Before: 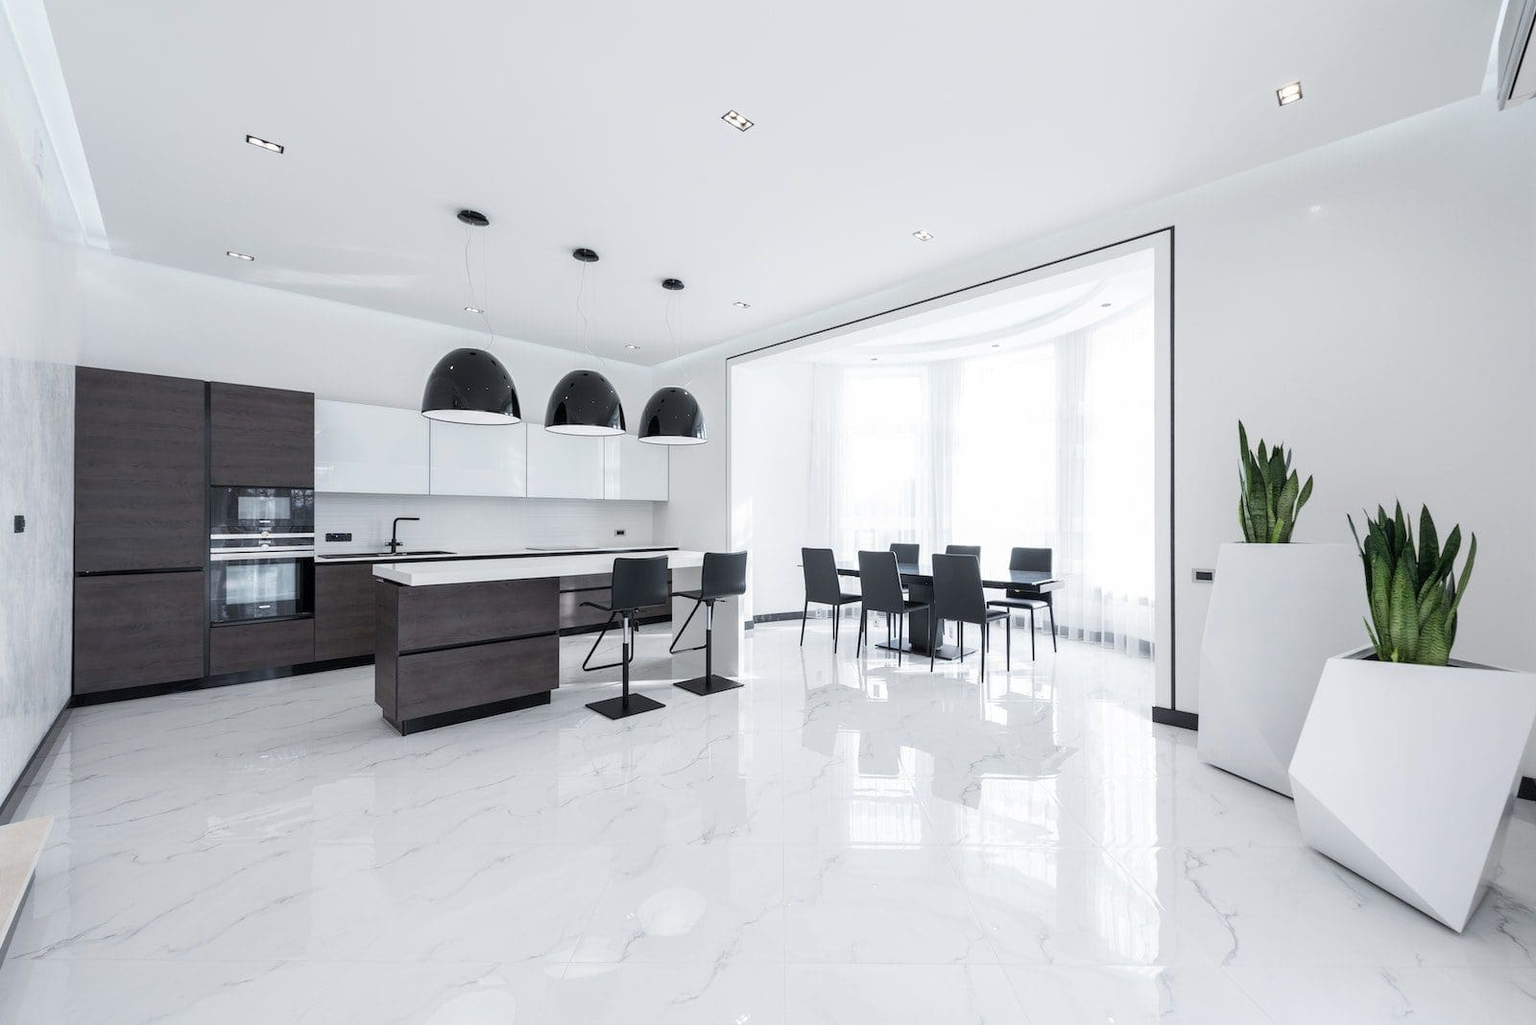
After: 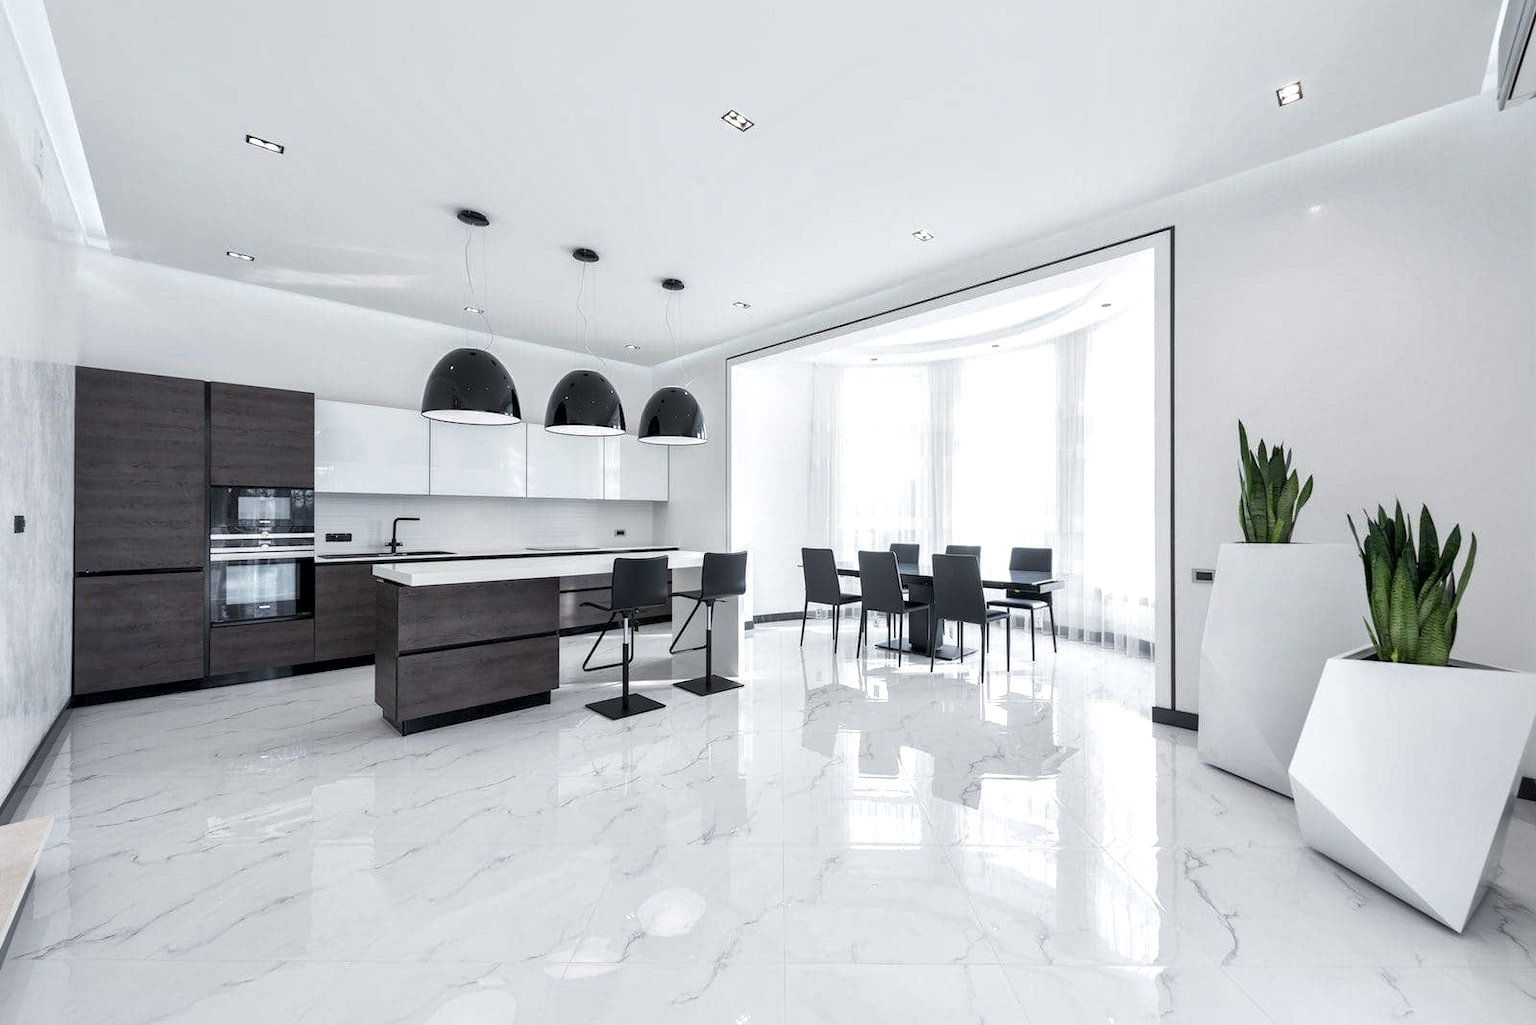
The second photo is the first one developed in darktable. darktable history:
local contrast: mode bilateral grid, contrast 20, coarseness 50, detail 178%, midtone range 0.2
